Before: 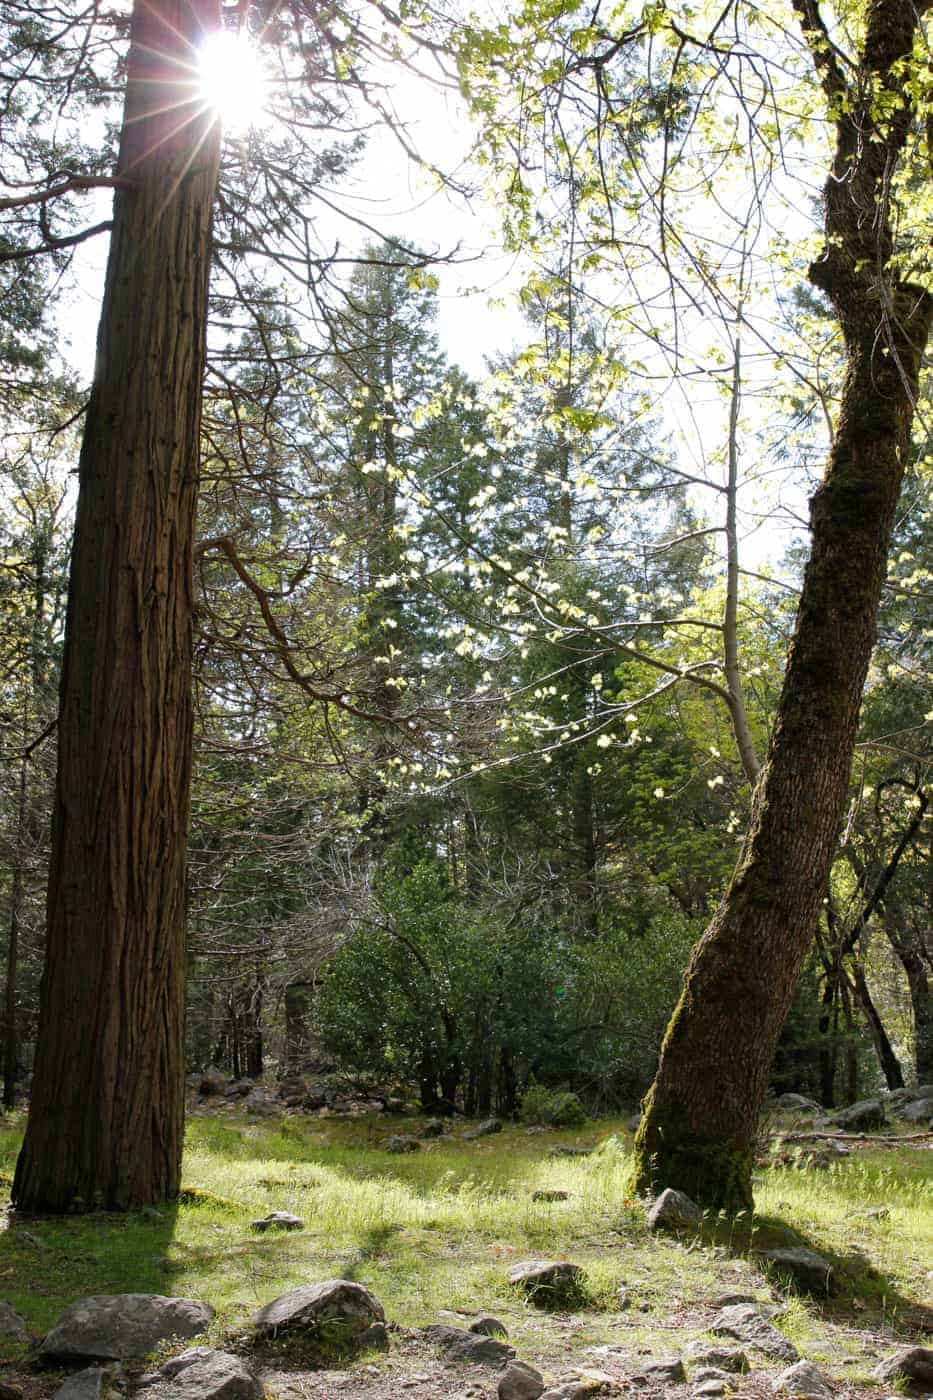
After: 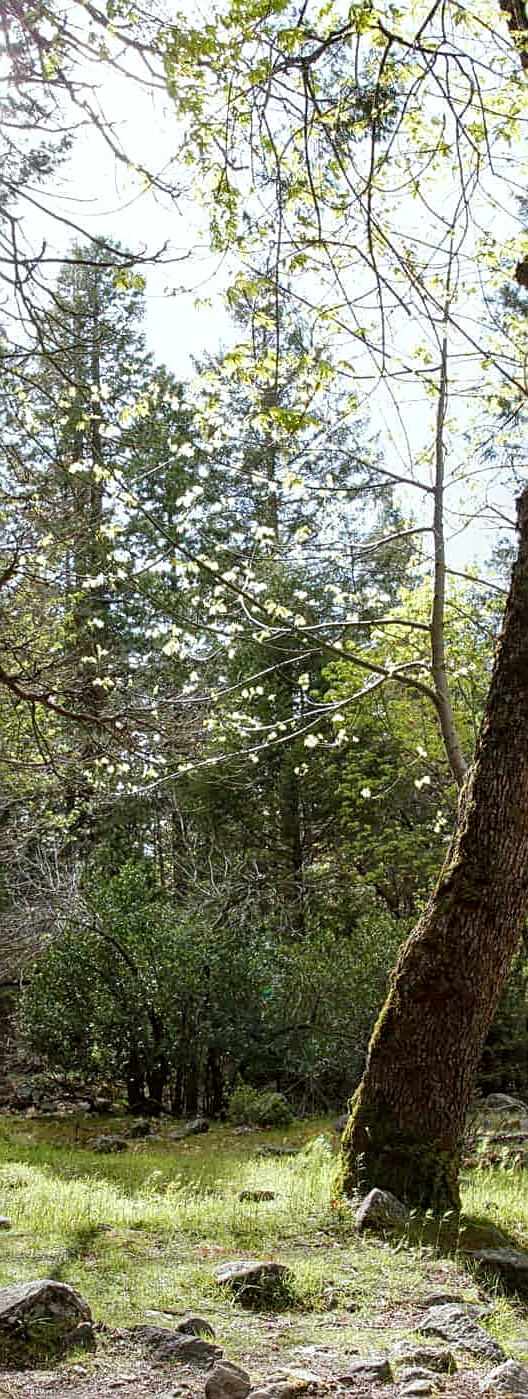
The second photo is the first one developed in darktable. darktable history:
local contrast: on, module defaults
color correction: highlights a* -2.73, highlights b* -2.09, shadows a* 2.41, shadows b* 2.73
crop: left 31.458%, top 0%, right 11.876%
sharpen: on, module defaults
